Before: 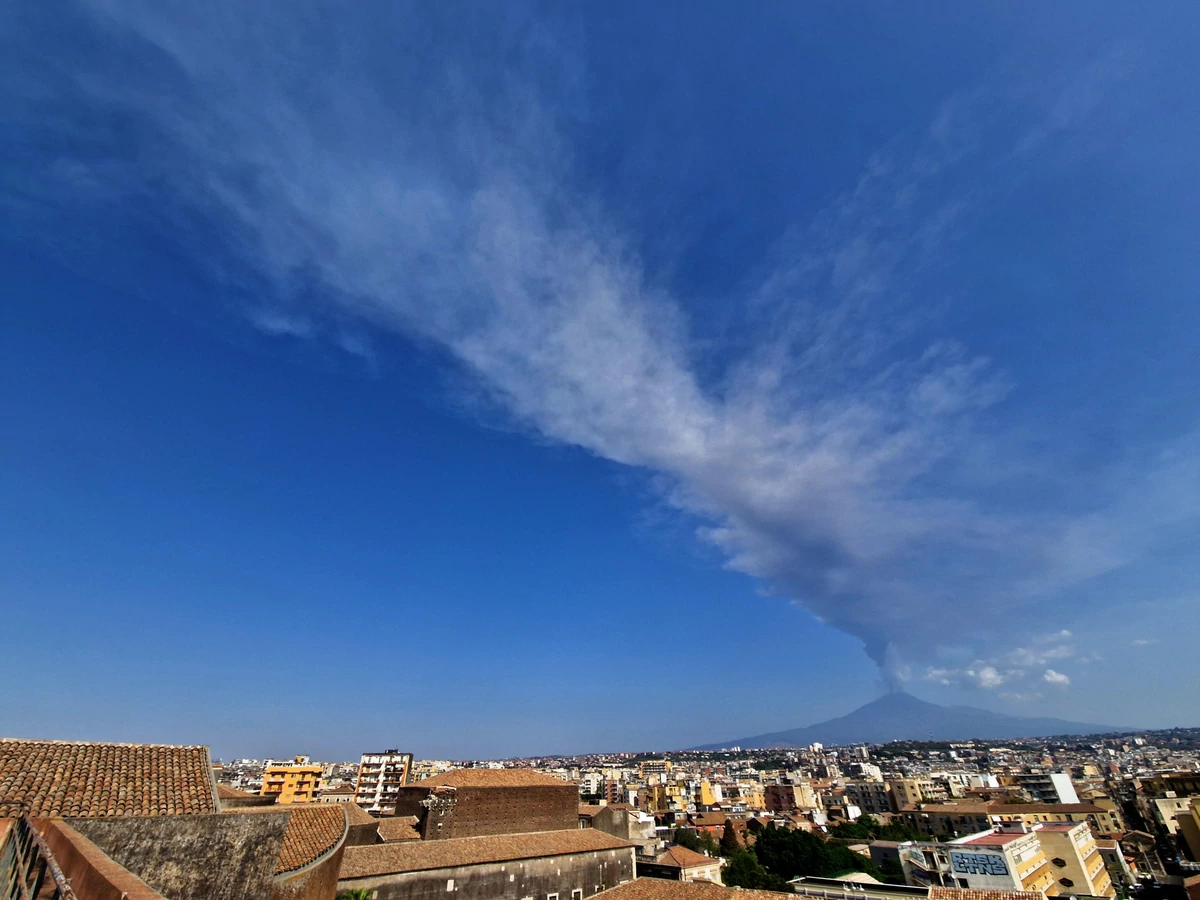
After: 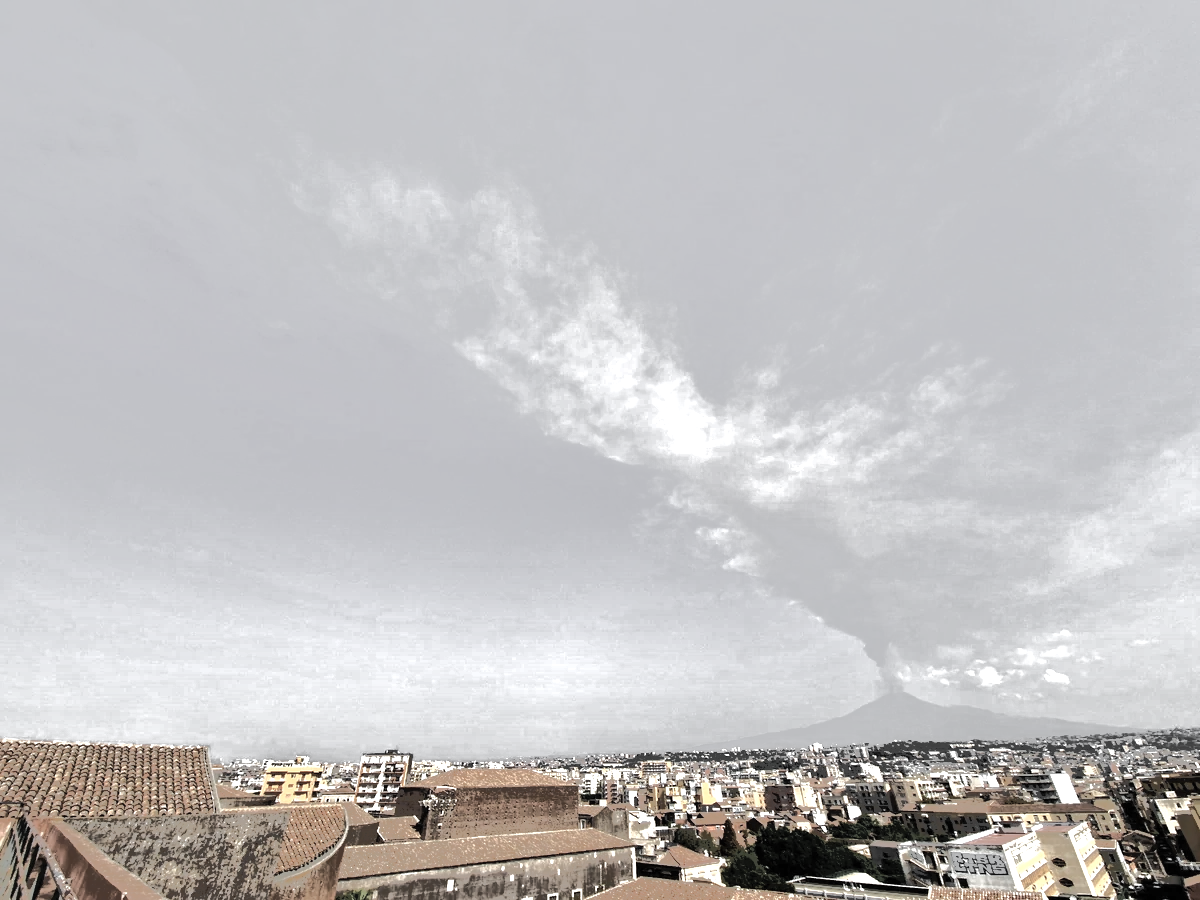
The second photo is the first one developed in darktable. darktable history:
tone equalizer: -7 EV -0.617 EV, -6 EV 0.987 EV, -5 EV -0.479 EV, -4 EV 0.455 EV, -3 EV 0.441 EV, -2 EV 0.126 EV, -1 EV -0.136 EV, +0 EV -0.393 EV, edges refinement/feathering 500, mask exposure compensation -1.57 EV, preserve details no
color zones: curves: ch0 [(0, 0.613) (0.01, 0.613) (0.245, 0.448) (0.498, 0.529) (0.642, 0.665) (0.879, 0.777) (0.99, 0.613)]; ch1 [(0, 0.035) (0.121, 0.189) (0.259, 0.197) (0.415, 0.061) (0.589, 0.022) (0.732, 0.022) (0.857, 0.026) (0.991, 0.053)]
shadows and highlights: shadows 6.7, soften with gaussian
exposure: black level correction 0, exposure 0.951 EV, compensate highlight preservation false
